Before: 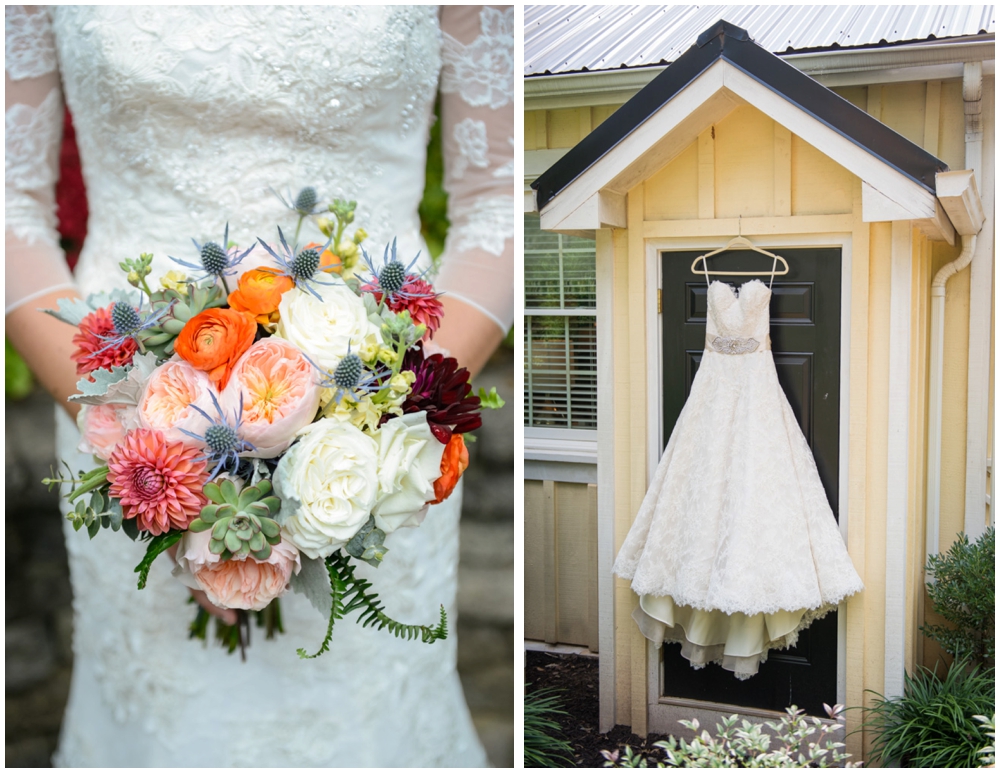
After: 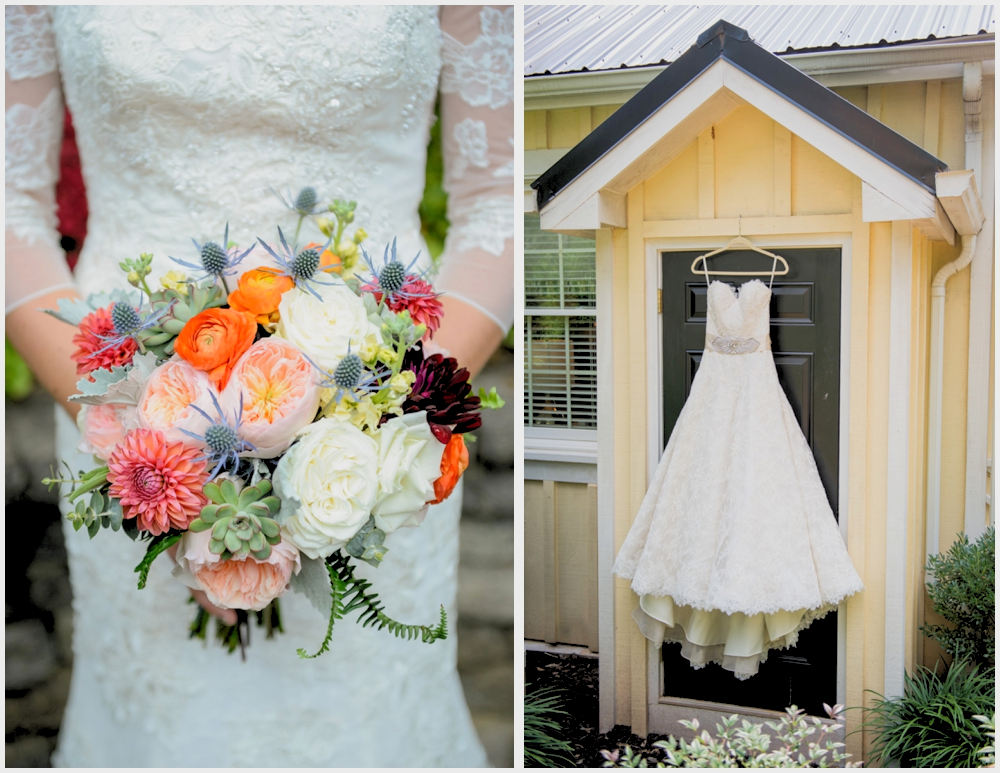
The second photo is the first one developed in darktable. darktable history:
rgb levels: preserve colors sum RGB, levels [[0.038, 0.433, 0.934], [0, 0.5, 1], [0, 0.5, 1]]
